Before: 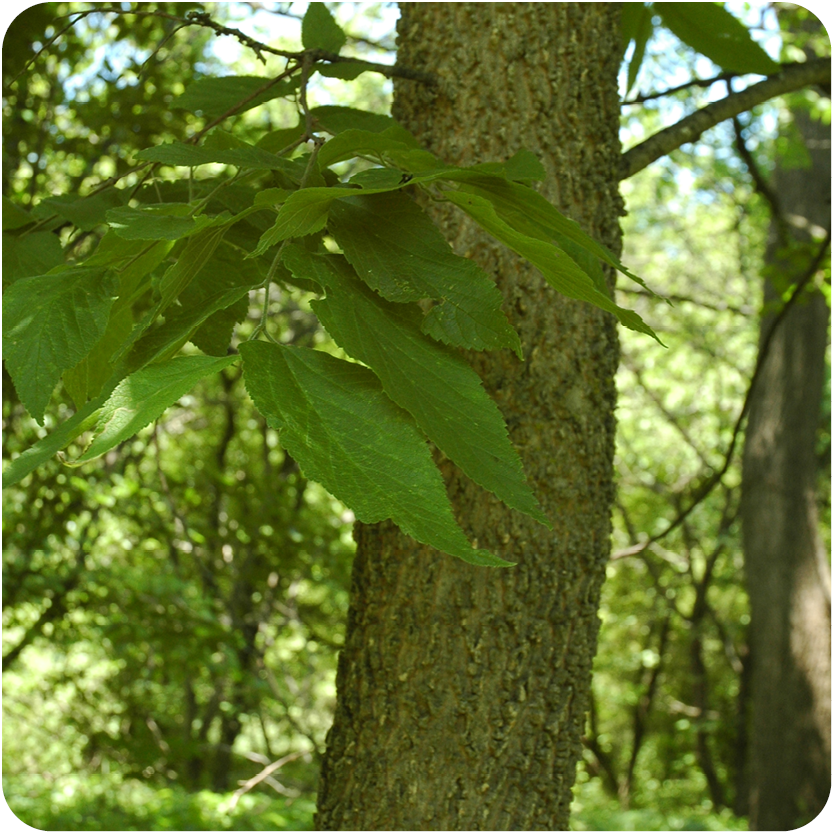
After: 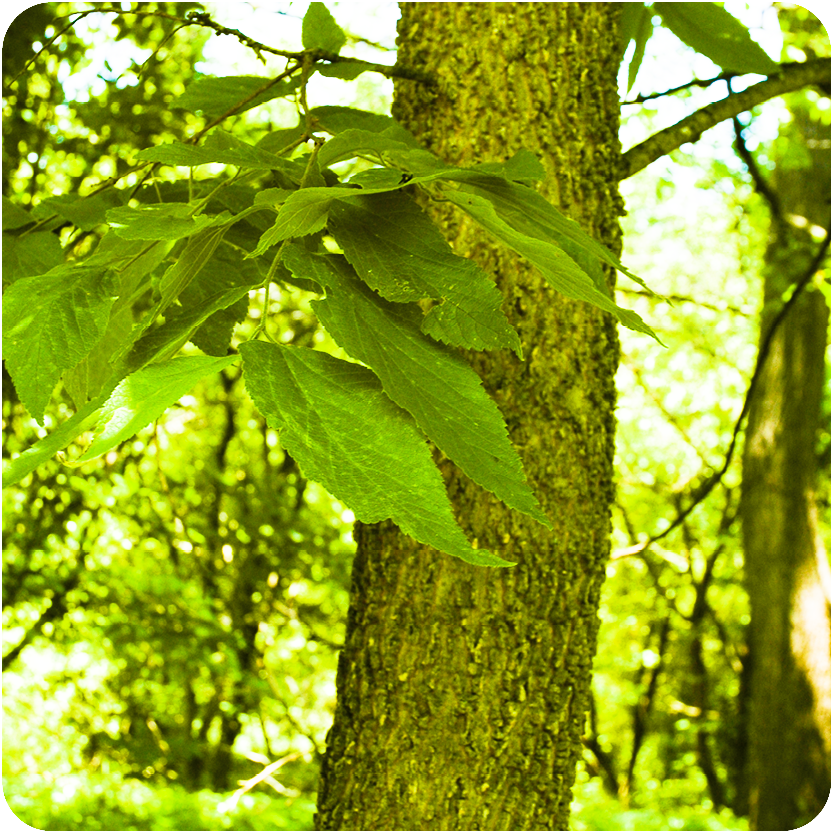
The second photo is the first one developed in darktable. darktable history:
crop and rotate: left 0.126%
sigmoid: contrast 1.86, skew 0.35
exposure: exposure 1 EV, compensate highlight preservation false
color balance rgb: linear chroma grading › shadows 10%, linear chroma grading › highlights 10%, linear chroma grading › global chroma 15%, linear chroma grading › mid-tones 15%, perceptual saturation grading › global saturation 40%, perceptual saturation grading › highlights -25%, perceptual saturation grading › mid-tones 35%, perceptual saturation grading › shadows 35%, perceptual brilliance grading › global brilliance 11.29%, global vibrance 11.29%
contrast brightness saturation: contrast 0.06, brightness -0.01, saturation -0.23
